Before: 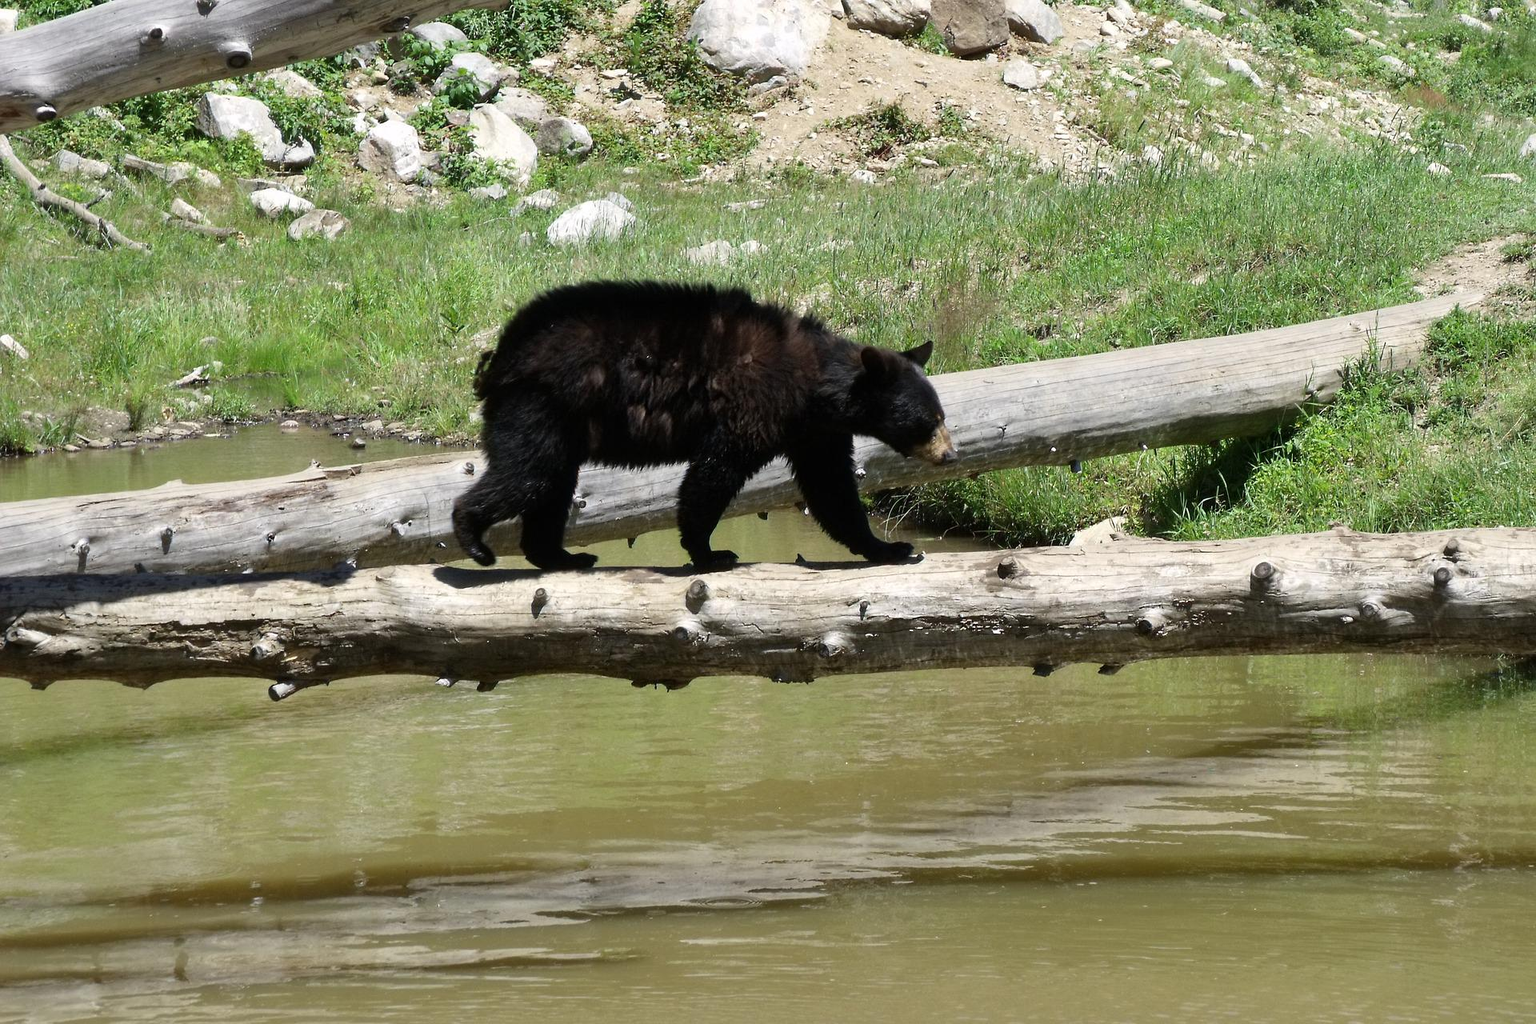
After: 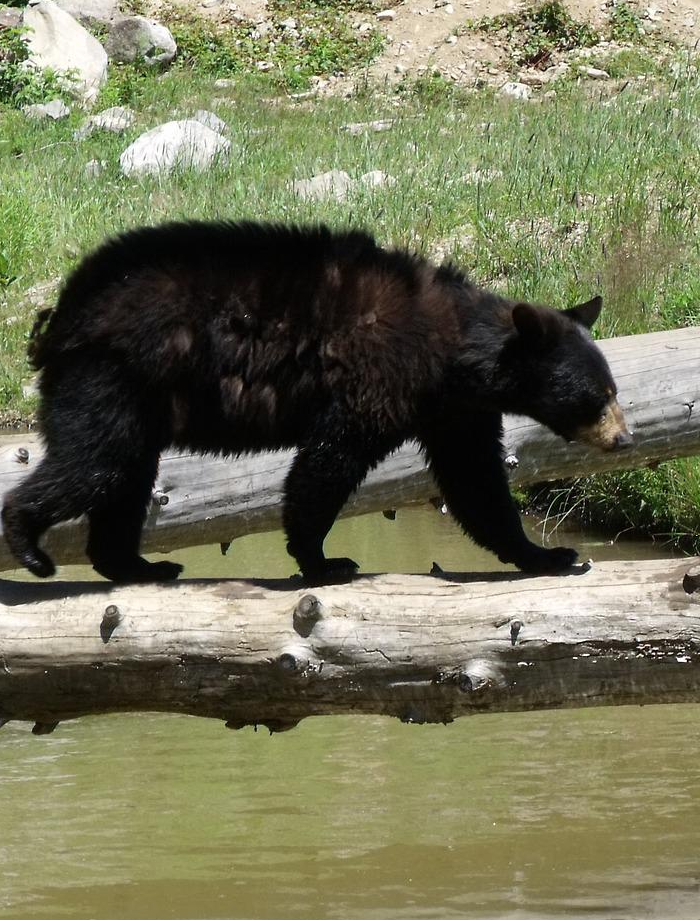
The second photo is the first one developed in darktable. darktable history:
crop and rotate: left 29.39%, top 10.224%, right 34.13%, bottom 17.843%
